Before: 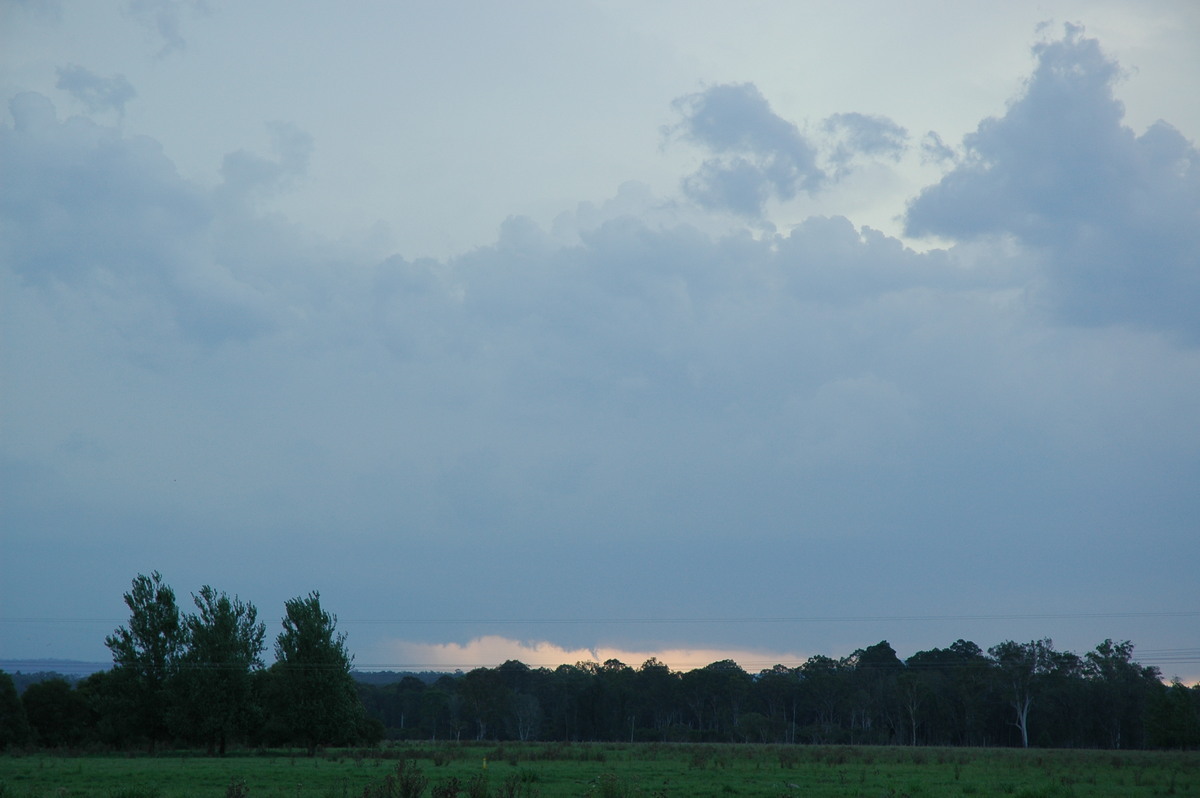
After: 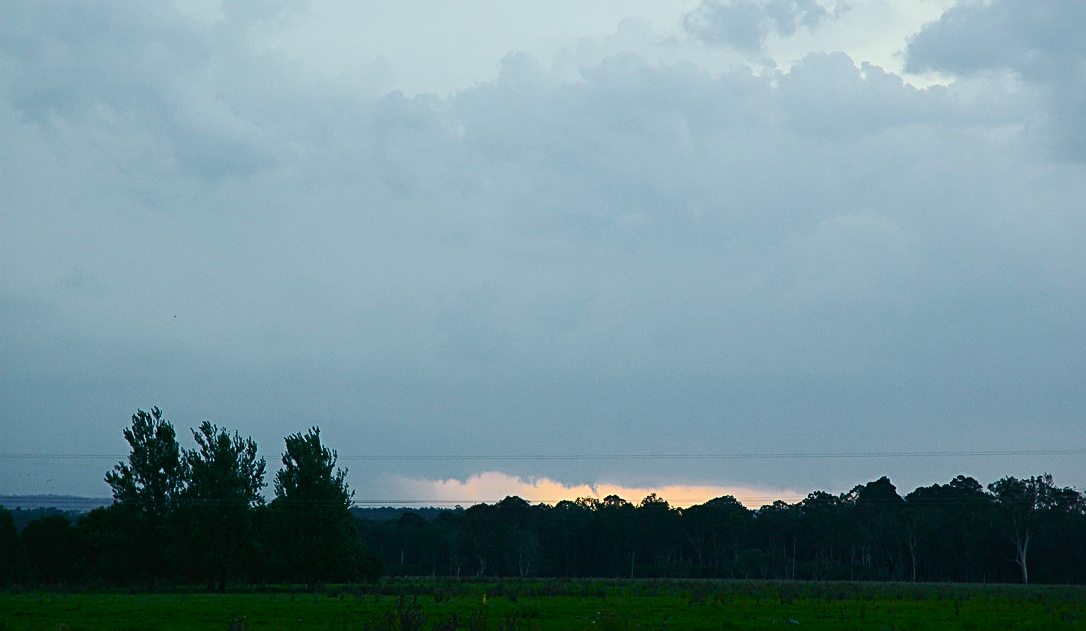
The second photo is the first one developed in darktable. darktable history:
color balance rgb: perceptual saturation grading › global saturation 20%, perceptual saturation grading › highlights -25.362%, perceptual saturation grading › shadows 50.171%, perceptual brilliance grading › highlights 3.538%, perceptual brilliance grading › mid-tones -18.214%, perceptual brilliance grading › shadows -41.313%, global vibrance 20%
crop: top 20.59%, right 9.438%, bottom 0.329%
sharpen: radius 2.785
exposure: exposure 0.437 EV, compensate highlight preservation false
tone curve: curves: ch0 [(0, 0.018) (0.036, 0.038) (0.15, 0.131) (0.27, 0.247) (0.528, 0.554) (0.761, 0.761) (1, 0.919)]; ch1 [(0, 0) (0.179, 0.173) (0.322, 0.32) (0.429, 0.431) (0.502, 0.5) (0.519, 0.522) (0.562, 0.588) (0.625, 0.67) (0.711, 0.745) (1, 1)]; ch2 [(0, 0) (0.29, 0.295) (0.404, 0.436) (0.497, 0.499) (0.521, 0.523) (0.561, 0.605) (0.657, 0.655) (0.712, 0.764) (1, 1)], color space Lab, independent channels, preserve colors none
